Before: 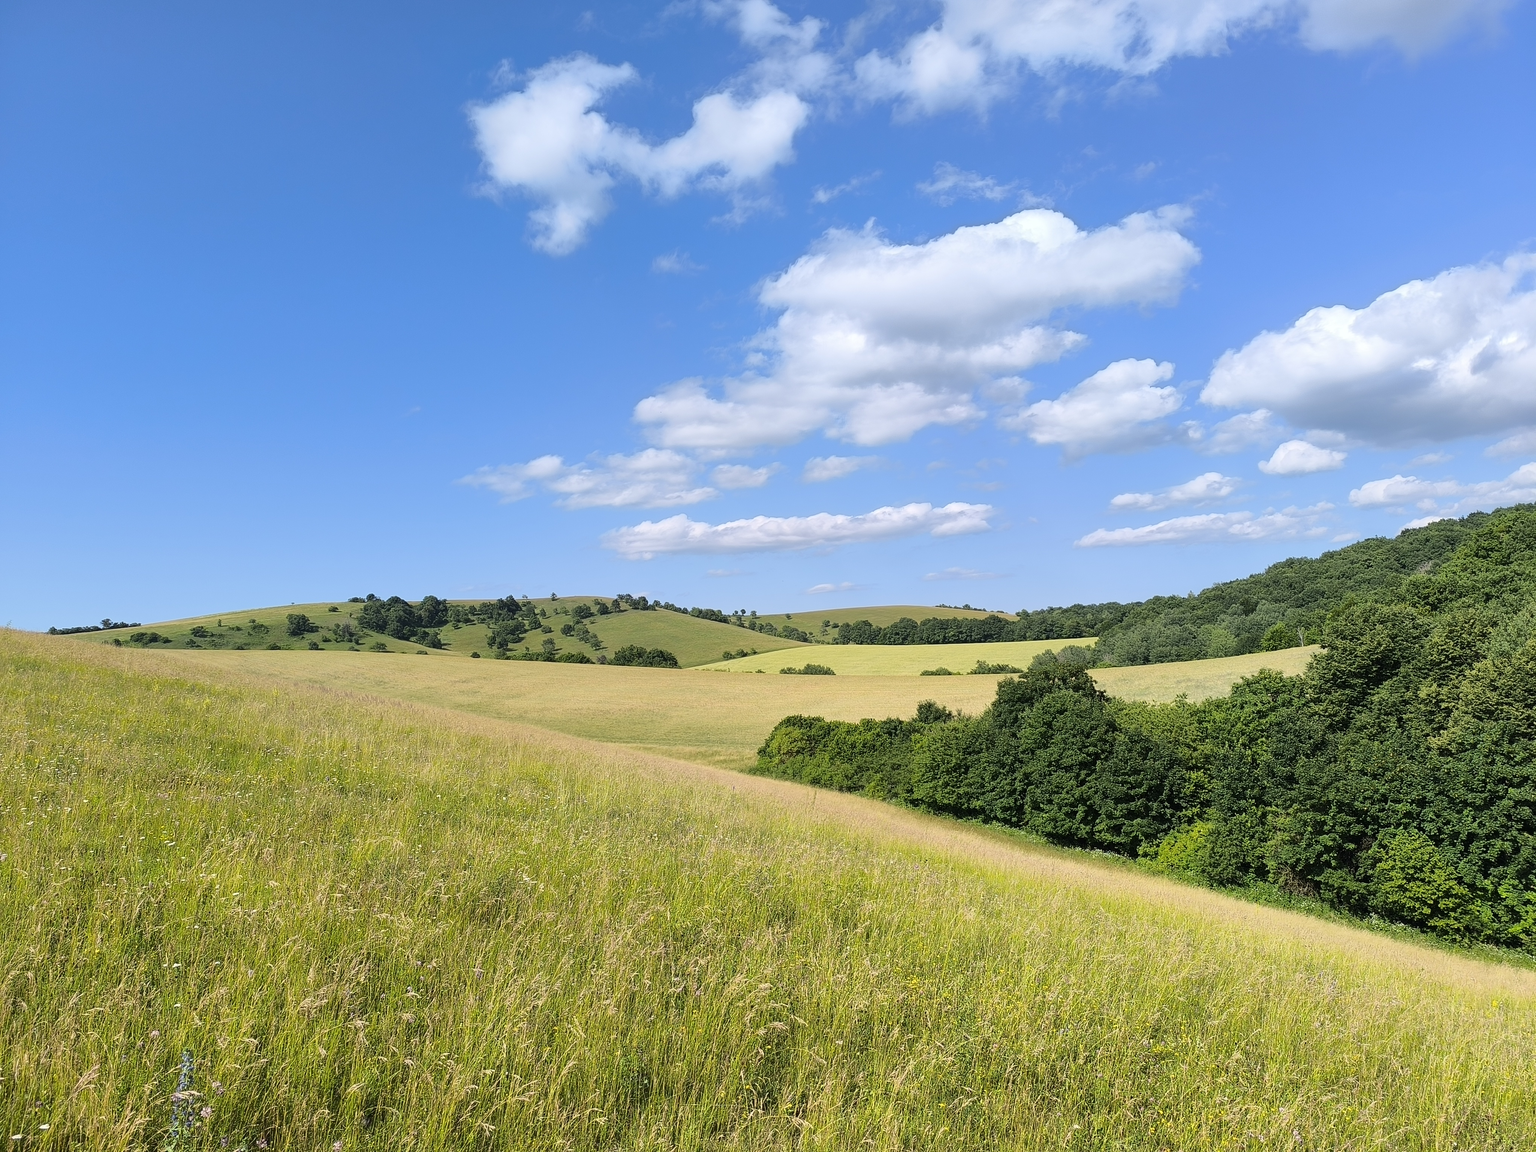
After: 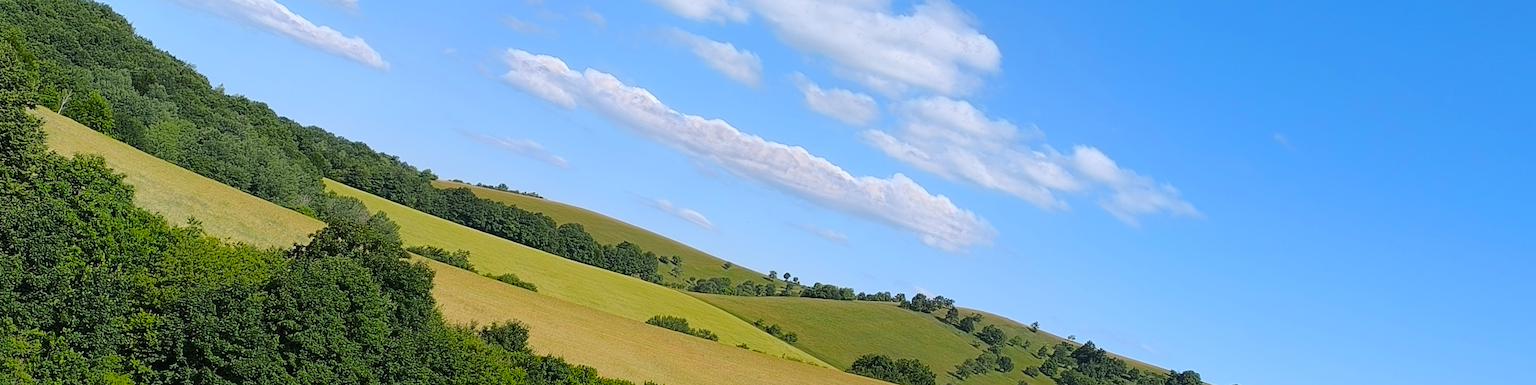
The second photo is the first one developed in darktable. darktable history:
color balance rgb: perceptual saturation grading › global saturation 10%, global vibrance 10%
color zones: curves: ch0 [(0.27, 0.396) (0.563, 0.504) (0.75, 0.5) (0.787, 0.307)]
crop and rotate: angle 16.12°, top 30.835%, bottom 35.653%
